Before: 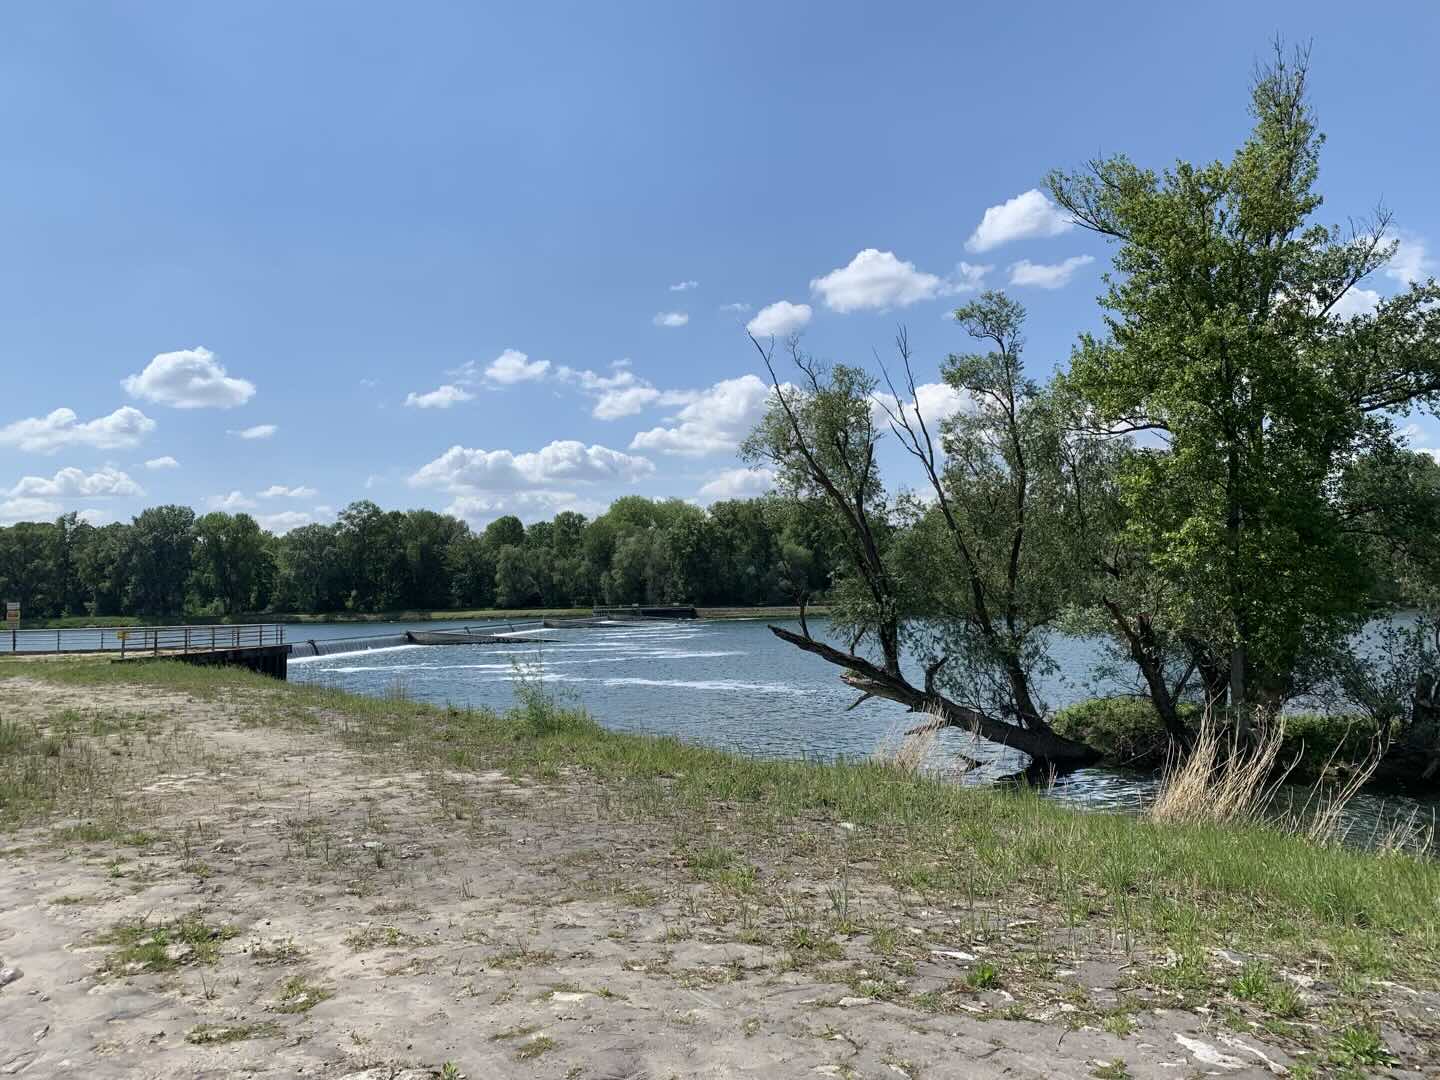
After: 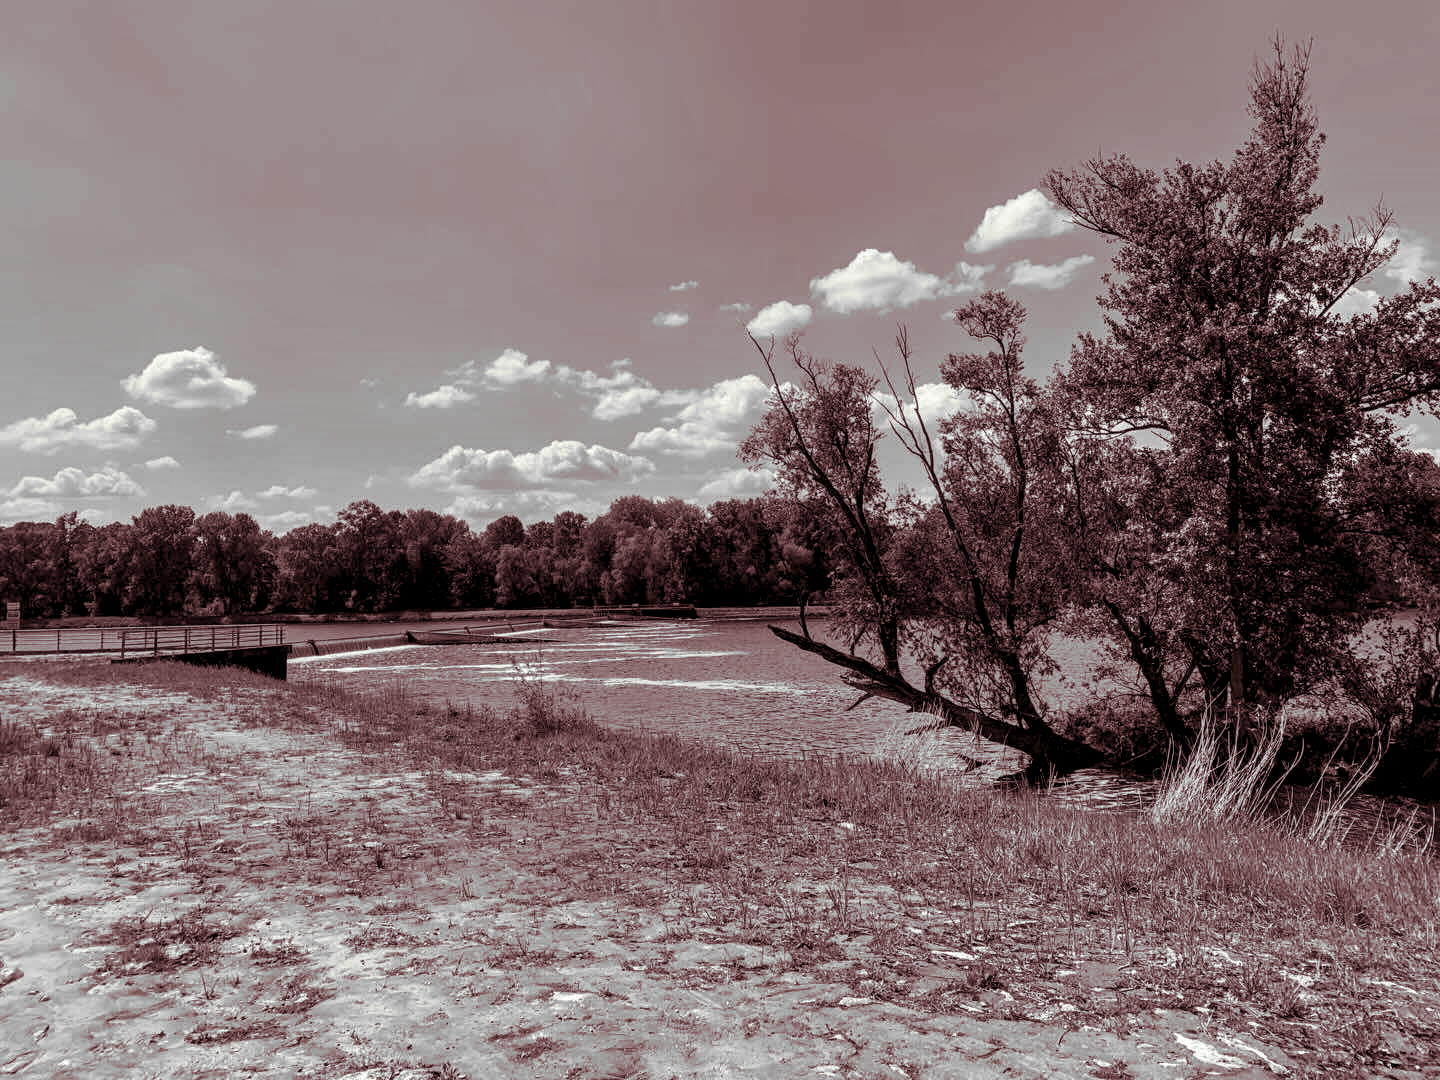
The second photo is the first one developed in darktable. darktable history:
local contrast: highlights 20%, detail 150%
monochrome: a 30.25, b 92.03
split-toning: shadows › hue 360°
